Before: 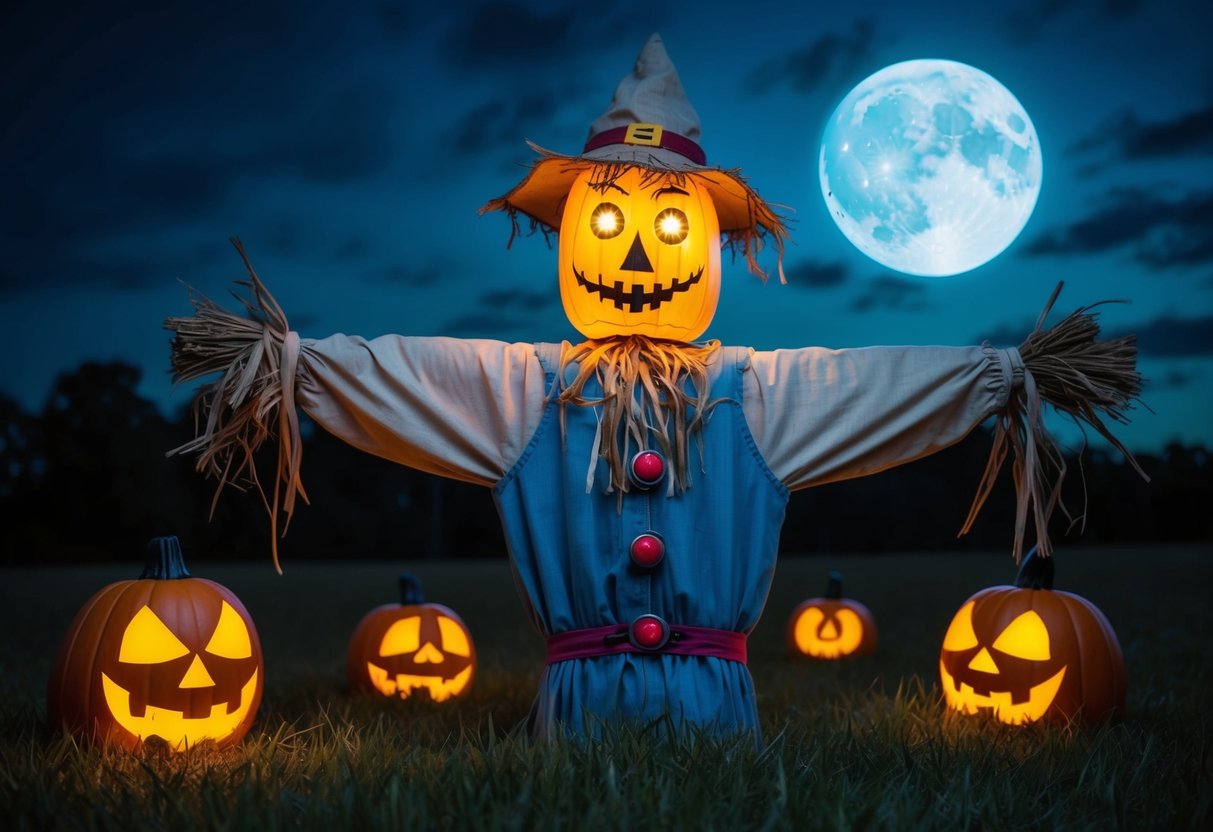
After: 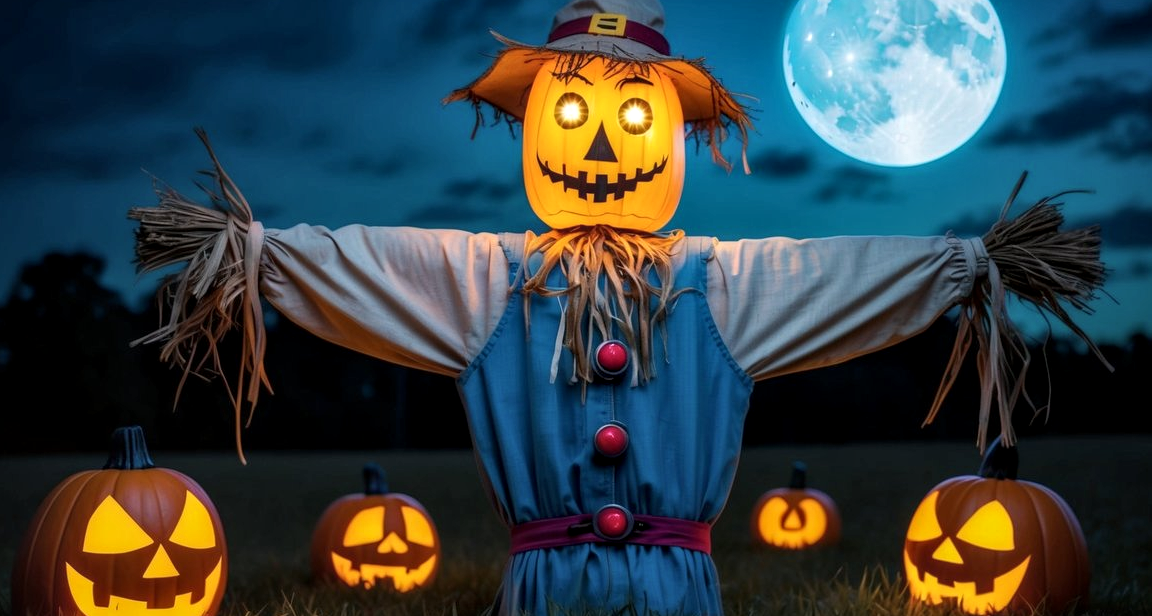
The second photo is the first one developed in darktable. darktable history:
crop and rotate: left 2.991%, top 13.302%, right 1.981%, bottom 12.636%
local contrast: detail 130%
